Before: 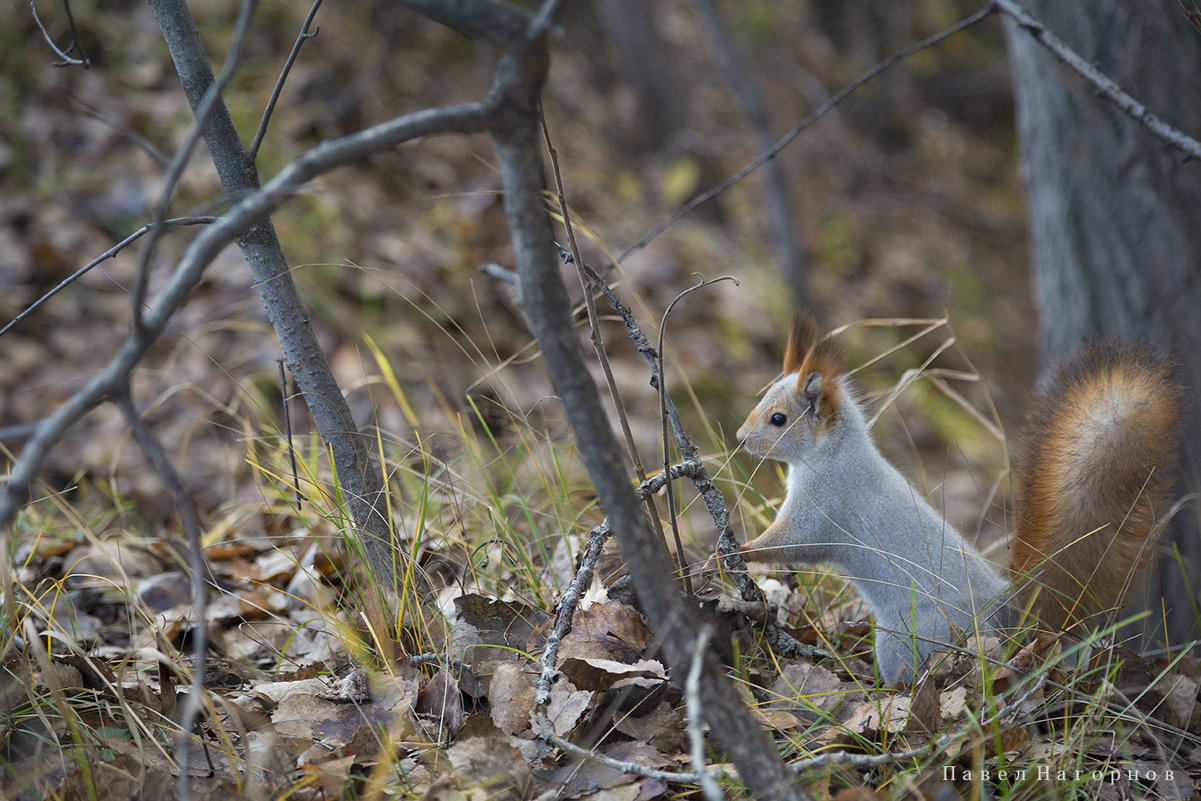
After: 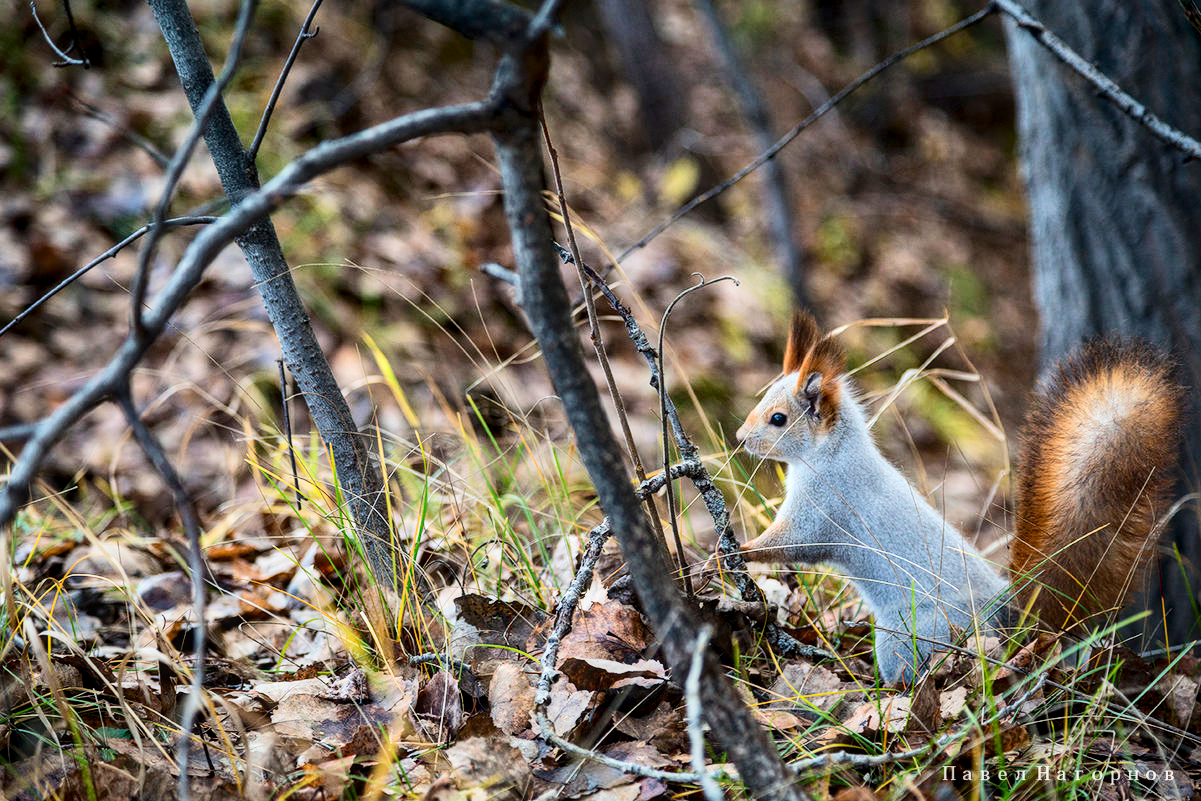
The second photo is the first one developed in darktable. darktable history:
contrast brightness saturation: contrast 0.195, brightness -0.112, saturation 0.208
filmic rgb: black relative exposure -16 EV, white relative exposure 5.32 EV, hardness 5.9, contrast 1.265
local contrast: on, module defaults
exposure: black level correction 0, exposure 0.69 EV, compensate highlight preservation false
